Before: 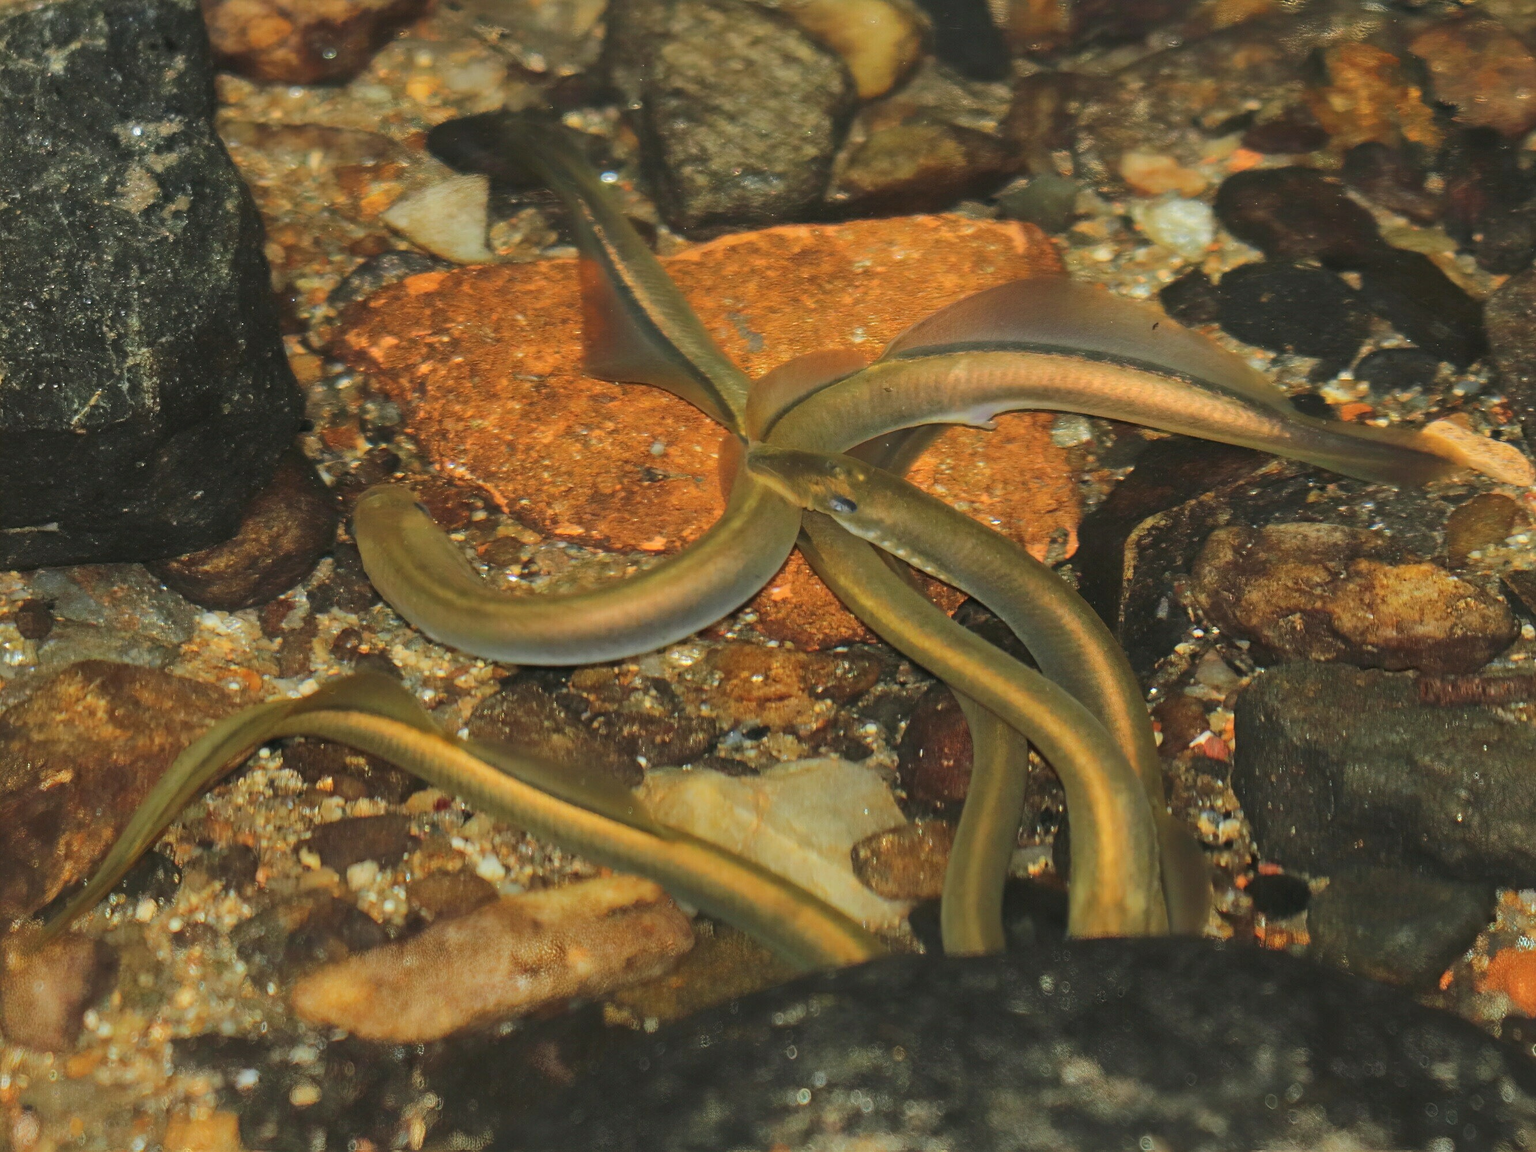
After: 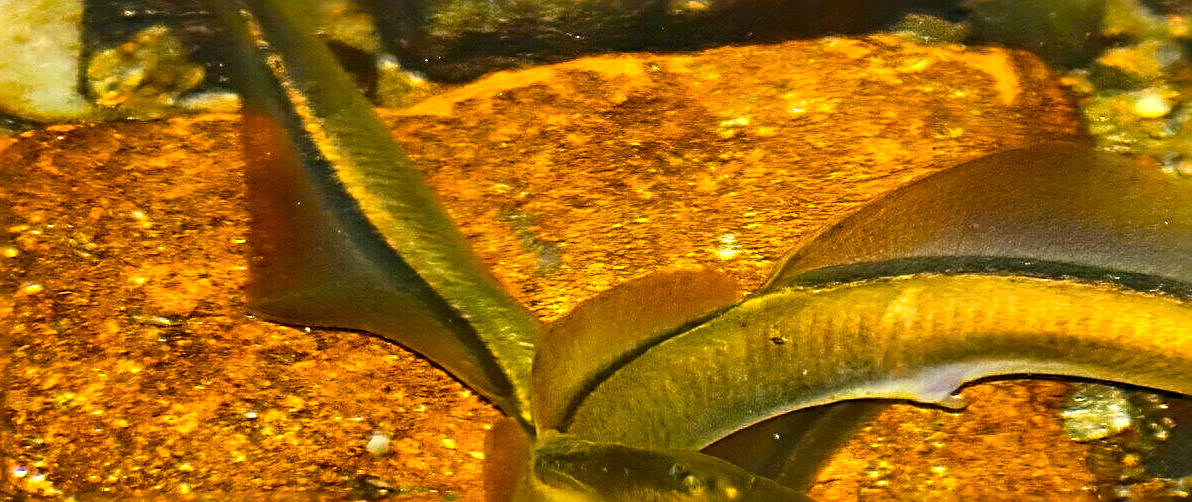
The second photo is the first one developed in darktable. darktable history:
sharpen: radius 3.69, amount 0.928
local contrast: mode bilateral grid, contrast 25, coarseness 60, detail 151%, midtone range 0.2
color balance rgb: linear chroma grading › global chroma 9%, perceptual saturation grading › global saturation 36%, perceptual saturation grading › shadows 35%, perceptual brilliance grading › global brilliance 21.21%, perceptual brilliance grading › shadows -35%, global vibrance 21.21%
crop: left 28.64%, top 16.832%, right 26.637%, bottom 58.055%
